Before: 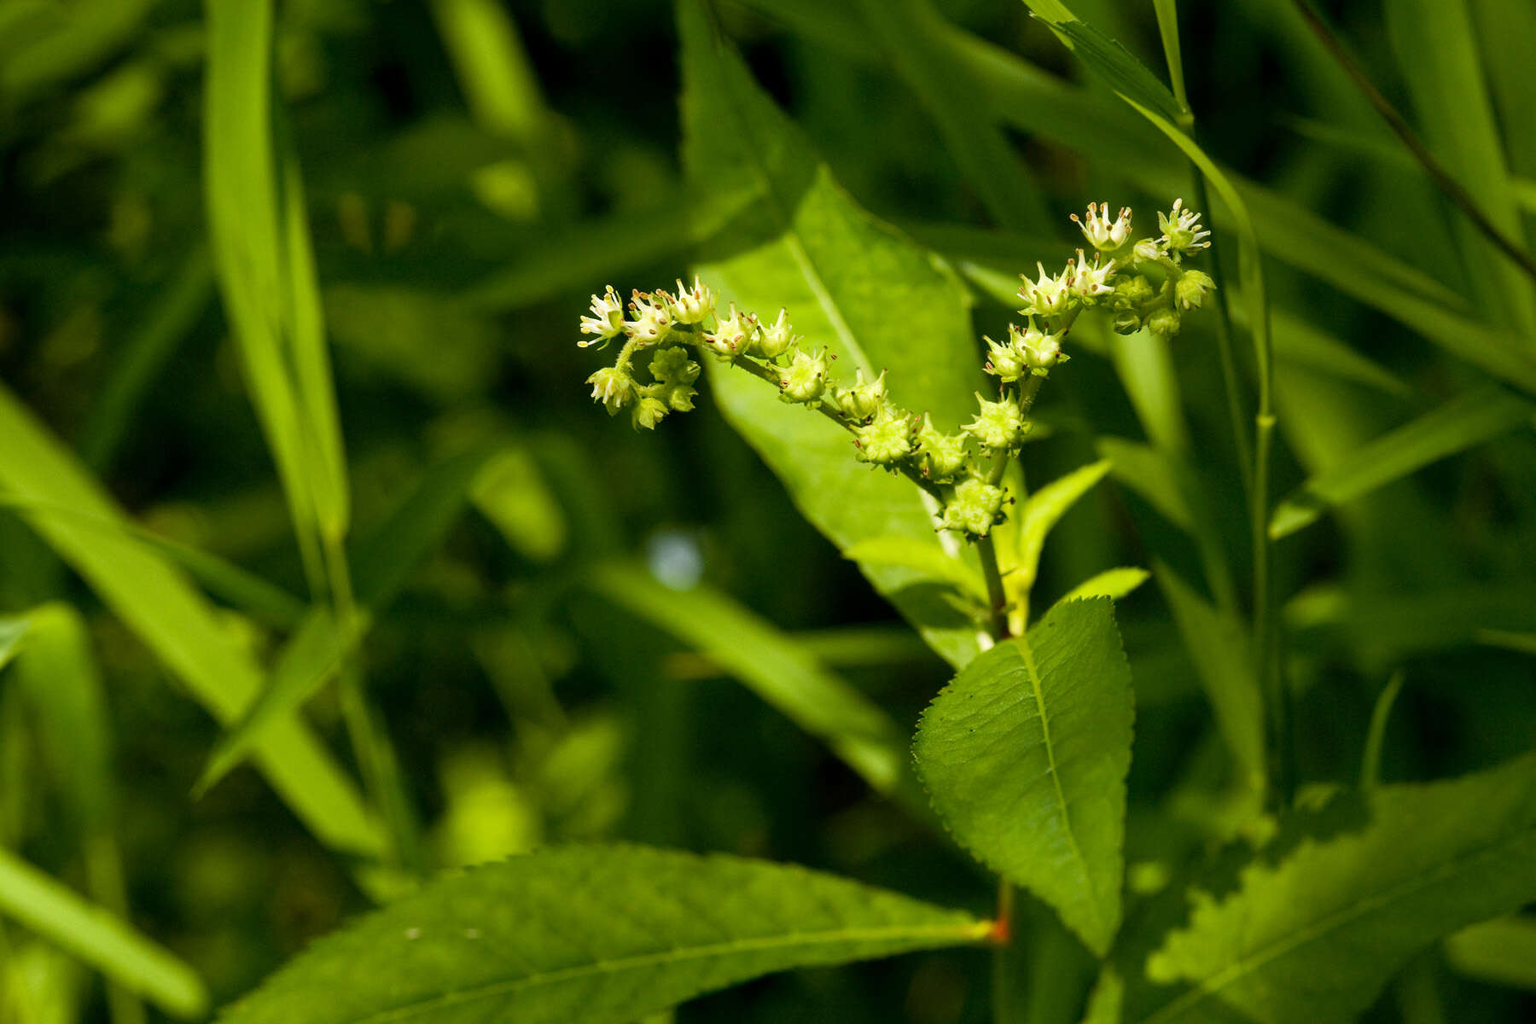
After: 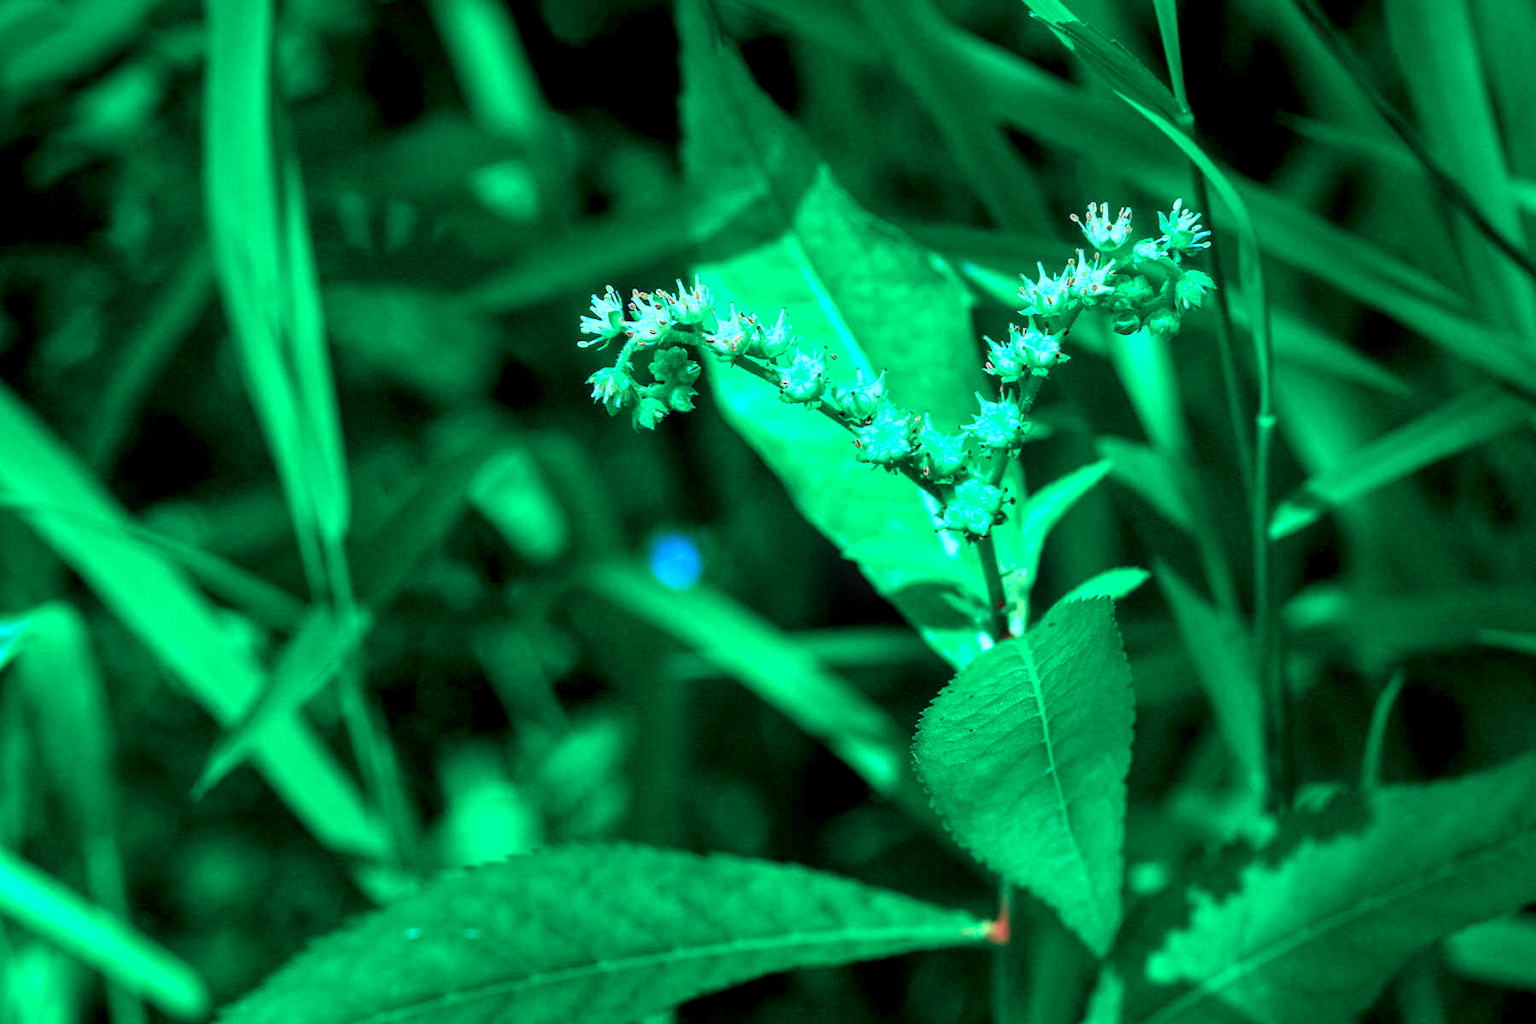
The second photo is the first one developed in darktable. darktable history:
local contrast: detail 140%
color calibration: output R [0.948, 0.091, -0.04, 0], output G [-0.3, 1.384, -0.085, 0], output B [-0.108, 0.061, 1.08, 0], illuminant as shot in camera, x 0.484, y 0.43, temperature 2405.29 K
exposure: exposure 0.496 EV, compensate highlight preservation false
